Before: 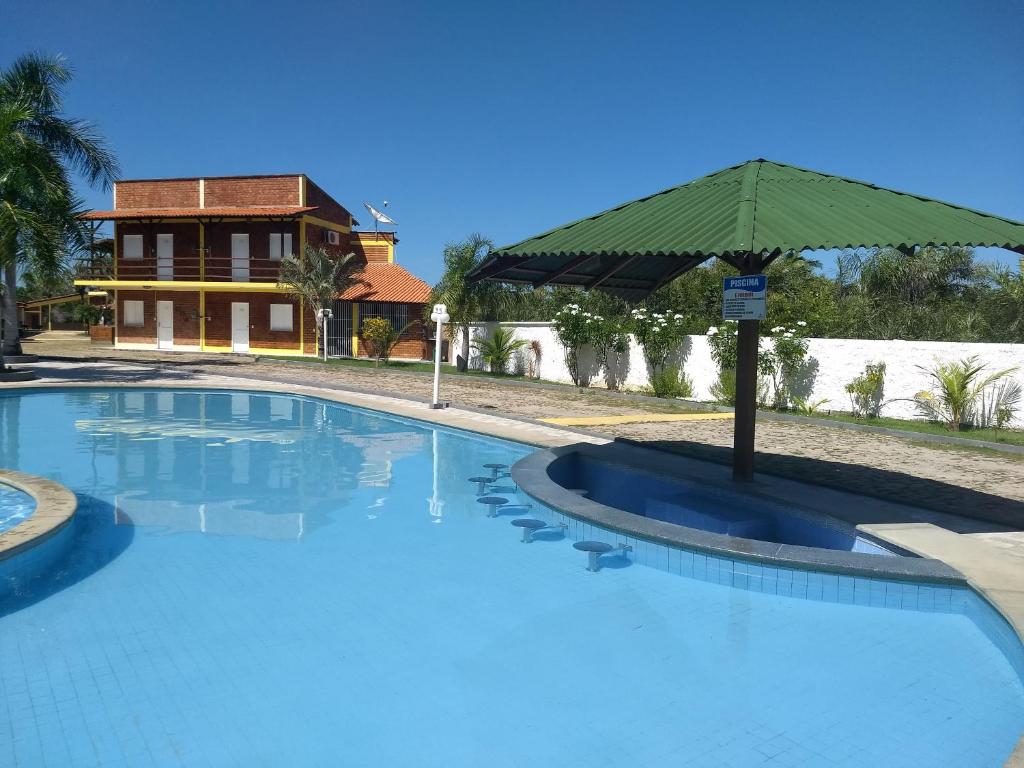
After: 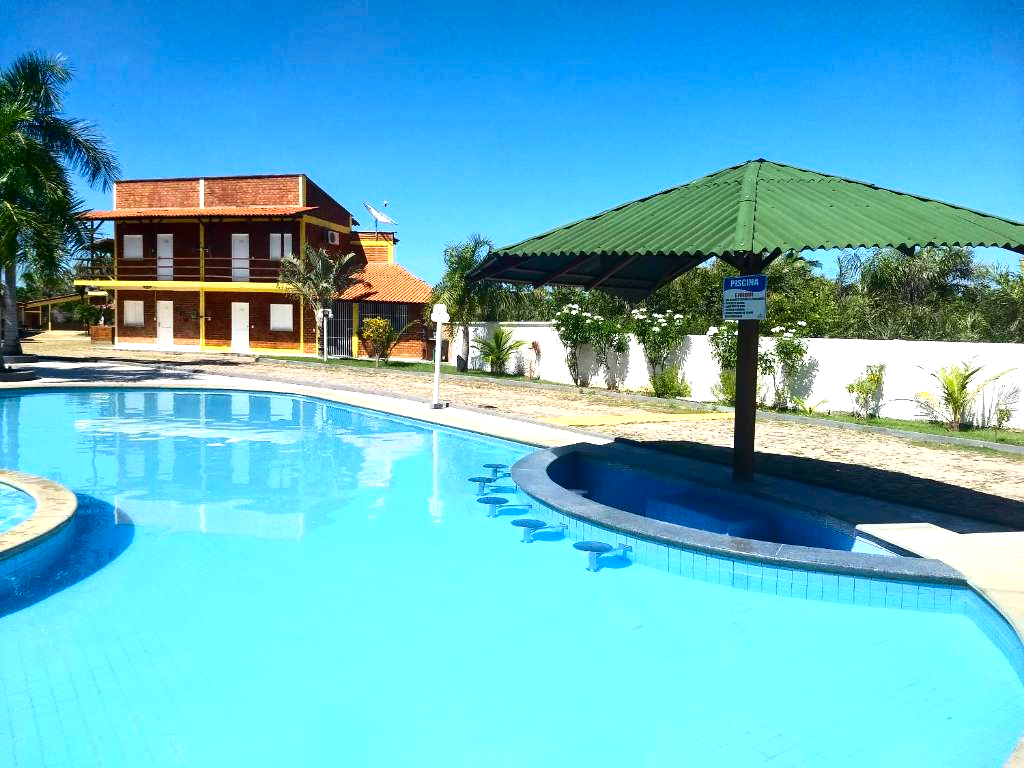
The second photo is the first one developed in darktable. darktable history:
contrast brightness saturation: contrast 0.21, brightness -0.11, saturation 0.21
exposure: black level correction 0, exposure 1 EV, compensate exposure bias true, compensate highlight preservation false
rotate and perspective: automatic cropping off
